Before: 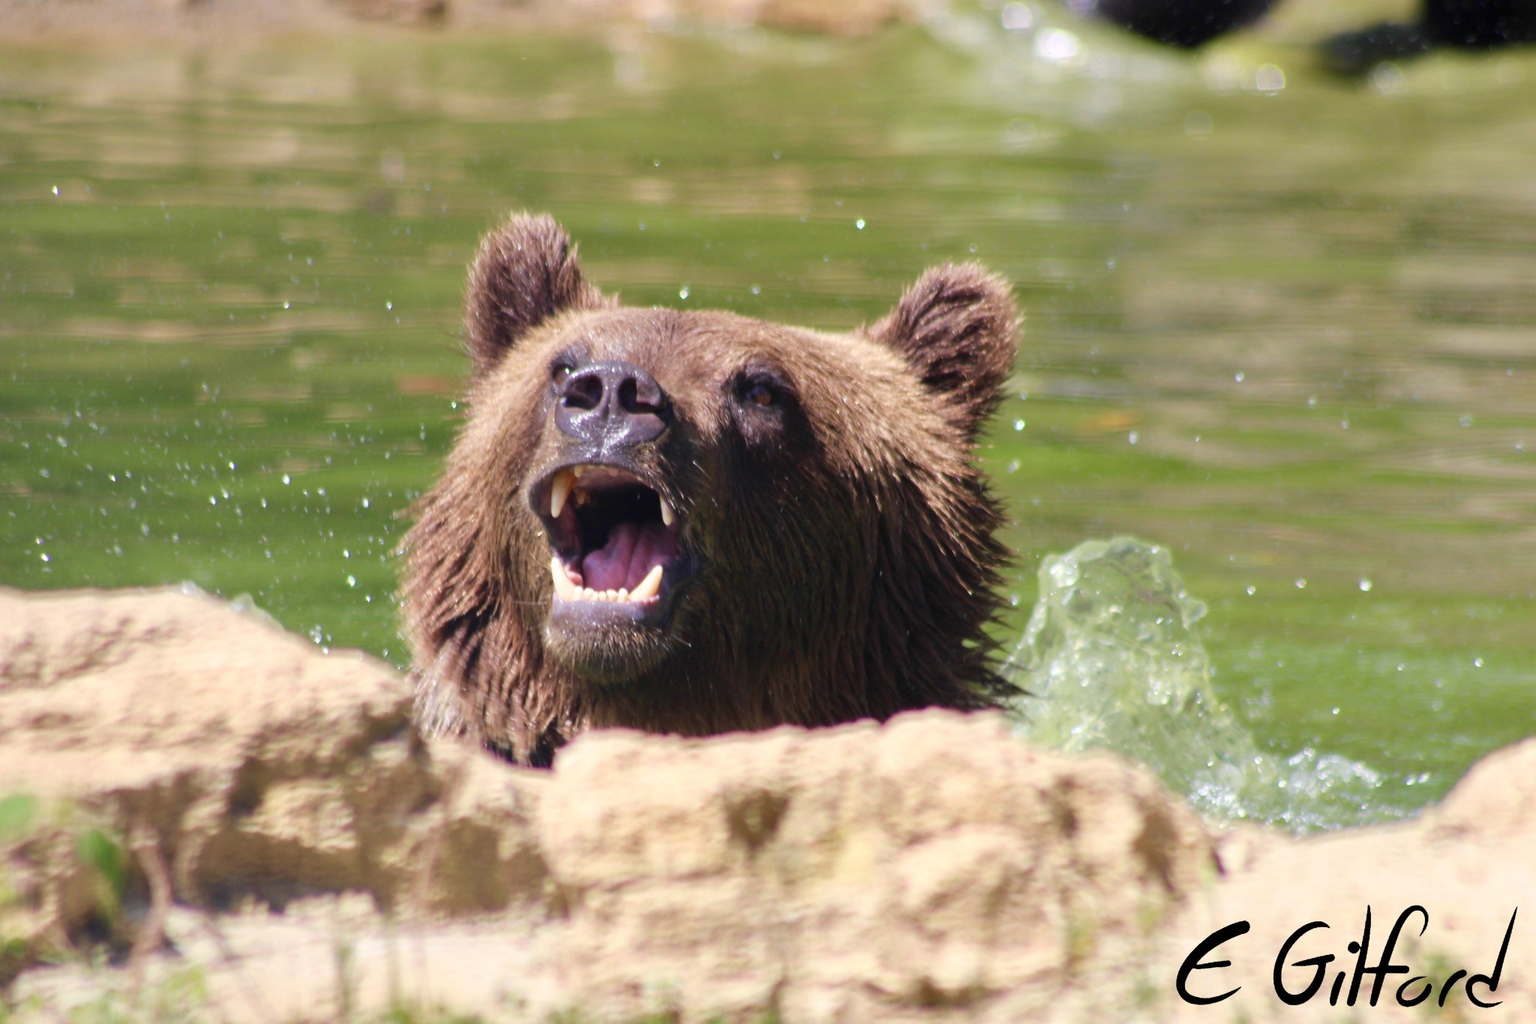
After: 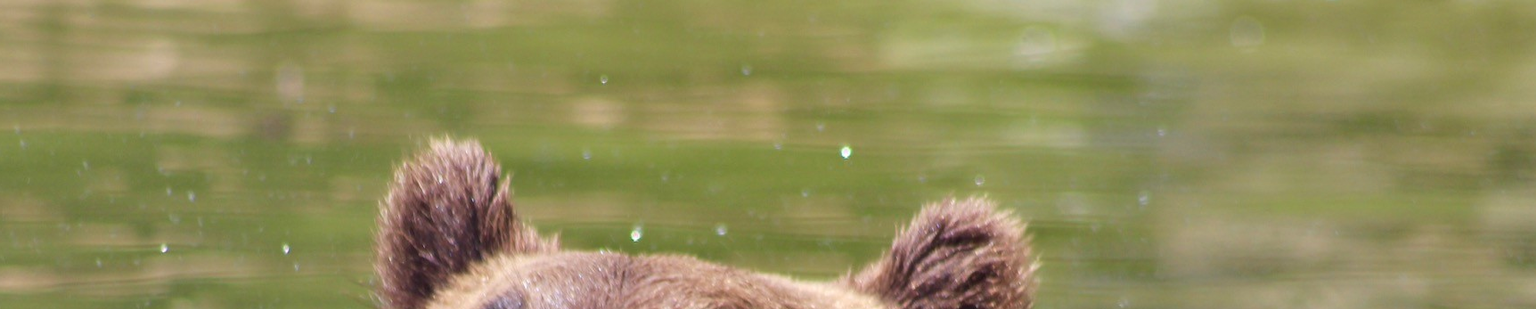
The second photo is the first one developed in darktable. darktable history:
crop and rotate: left 9.708%, top 9.44%, right 6.086%, bottom 65.099%
